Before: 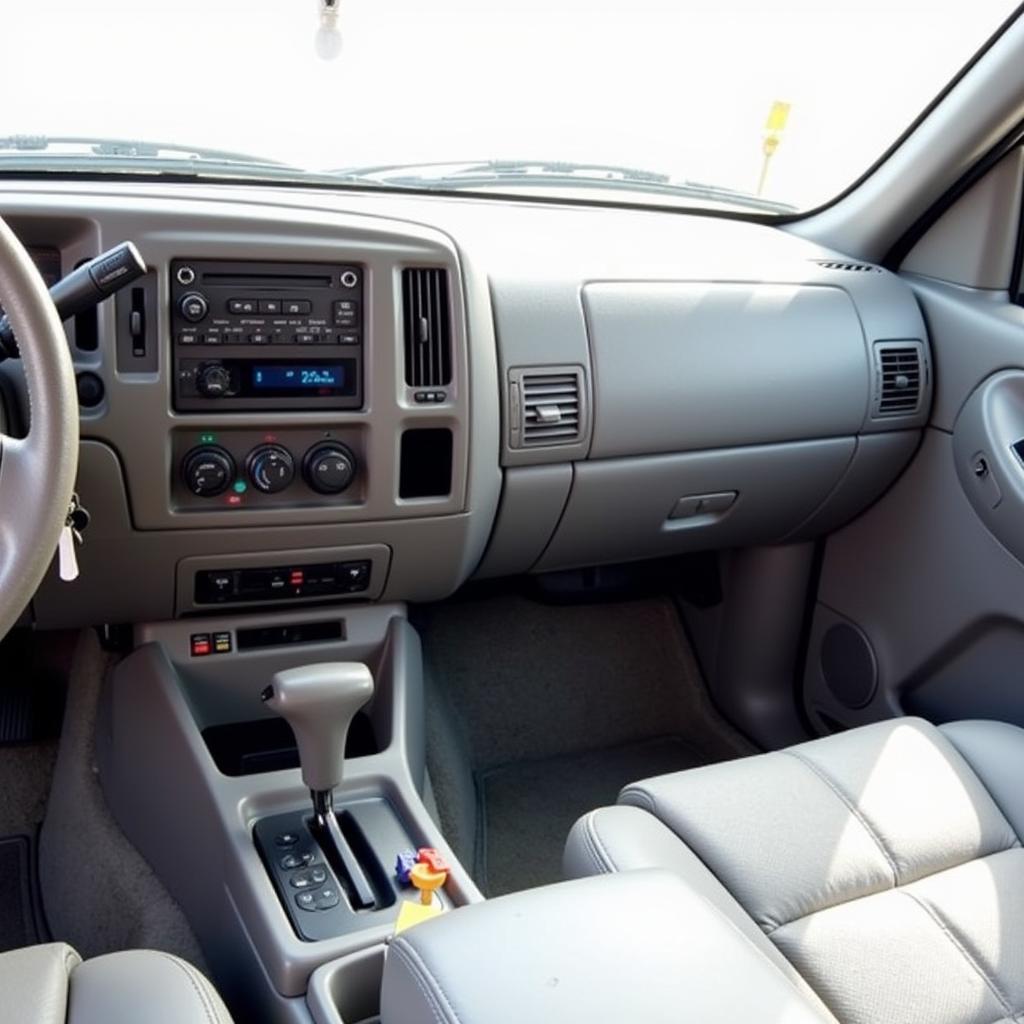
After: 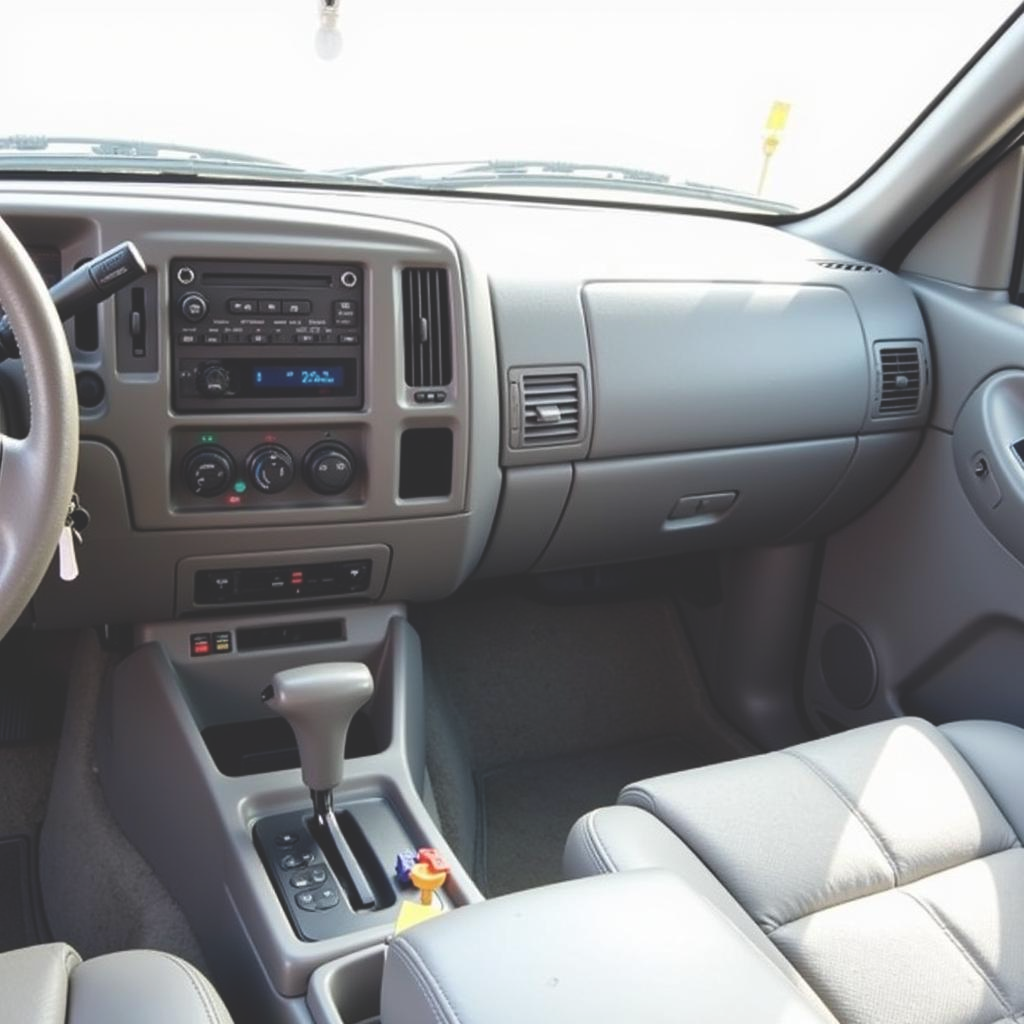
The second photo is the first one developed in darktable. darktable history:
exposure: black level correction -0.028, compensate highlight preservation false
